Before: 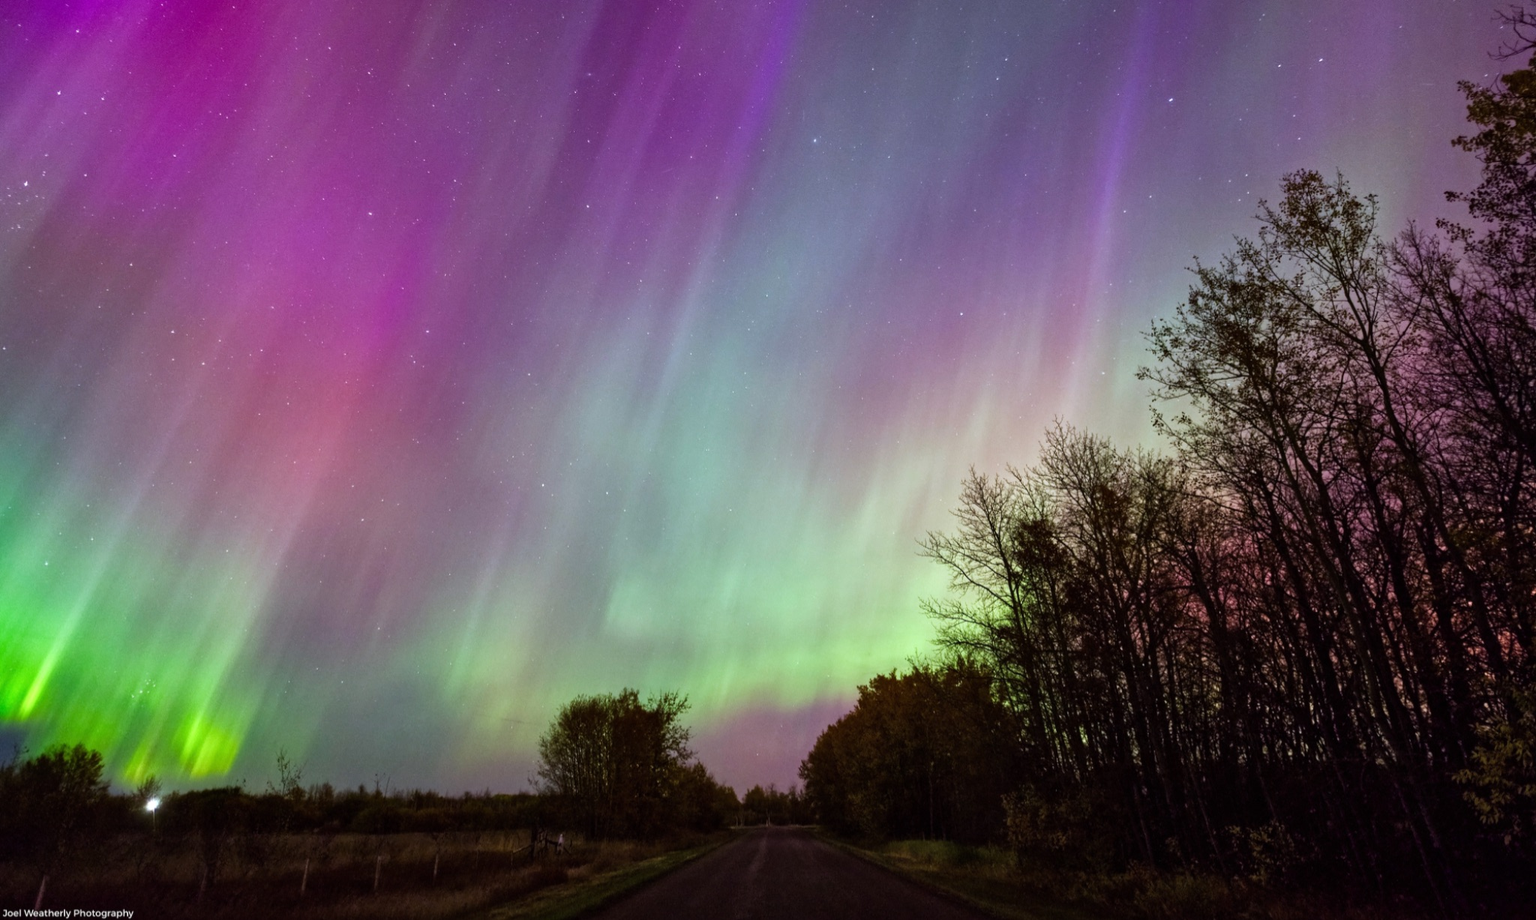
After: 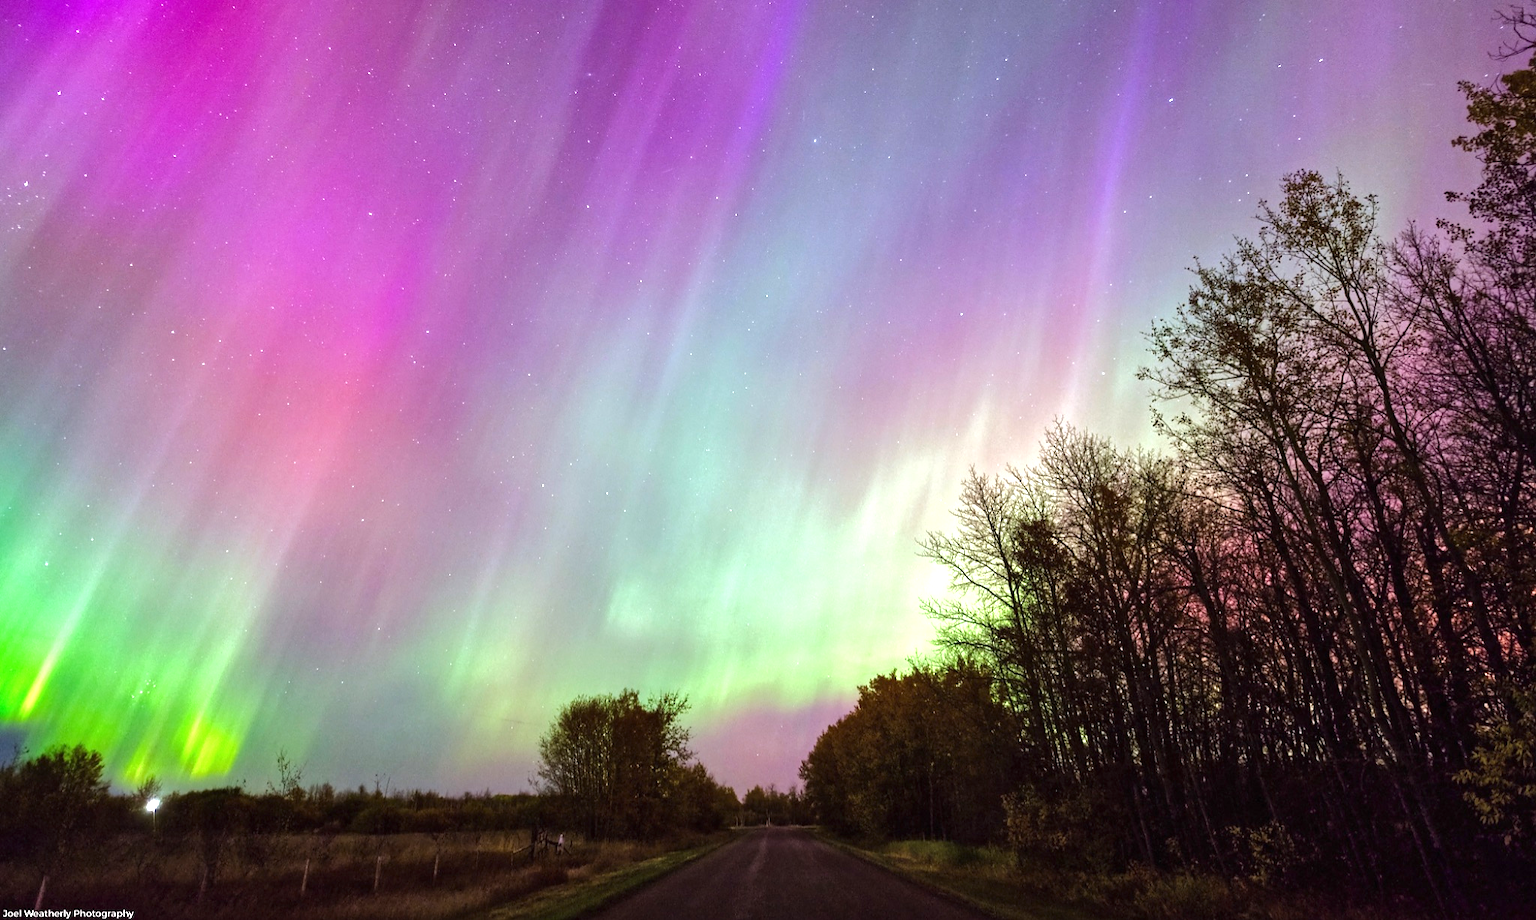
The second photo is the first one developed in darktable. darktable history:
base curve: curves: ch0 [(0, 0) (0.235, 0.266) (0.503, 0.496) (0.786, 0.72) (1, 1)]
exposure: black level correction 0, exposure 0.9 EV, compensate exposure bias true, compensate highlight preservation false
sharpen: radius 1, threshold 1
